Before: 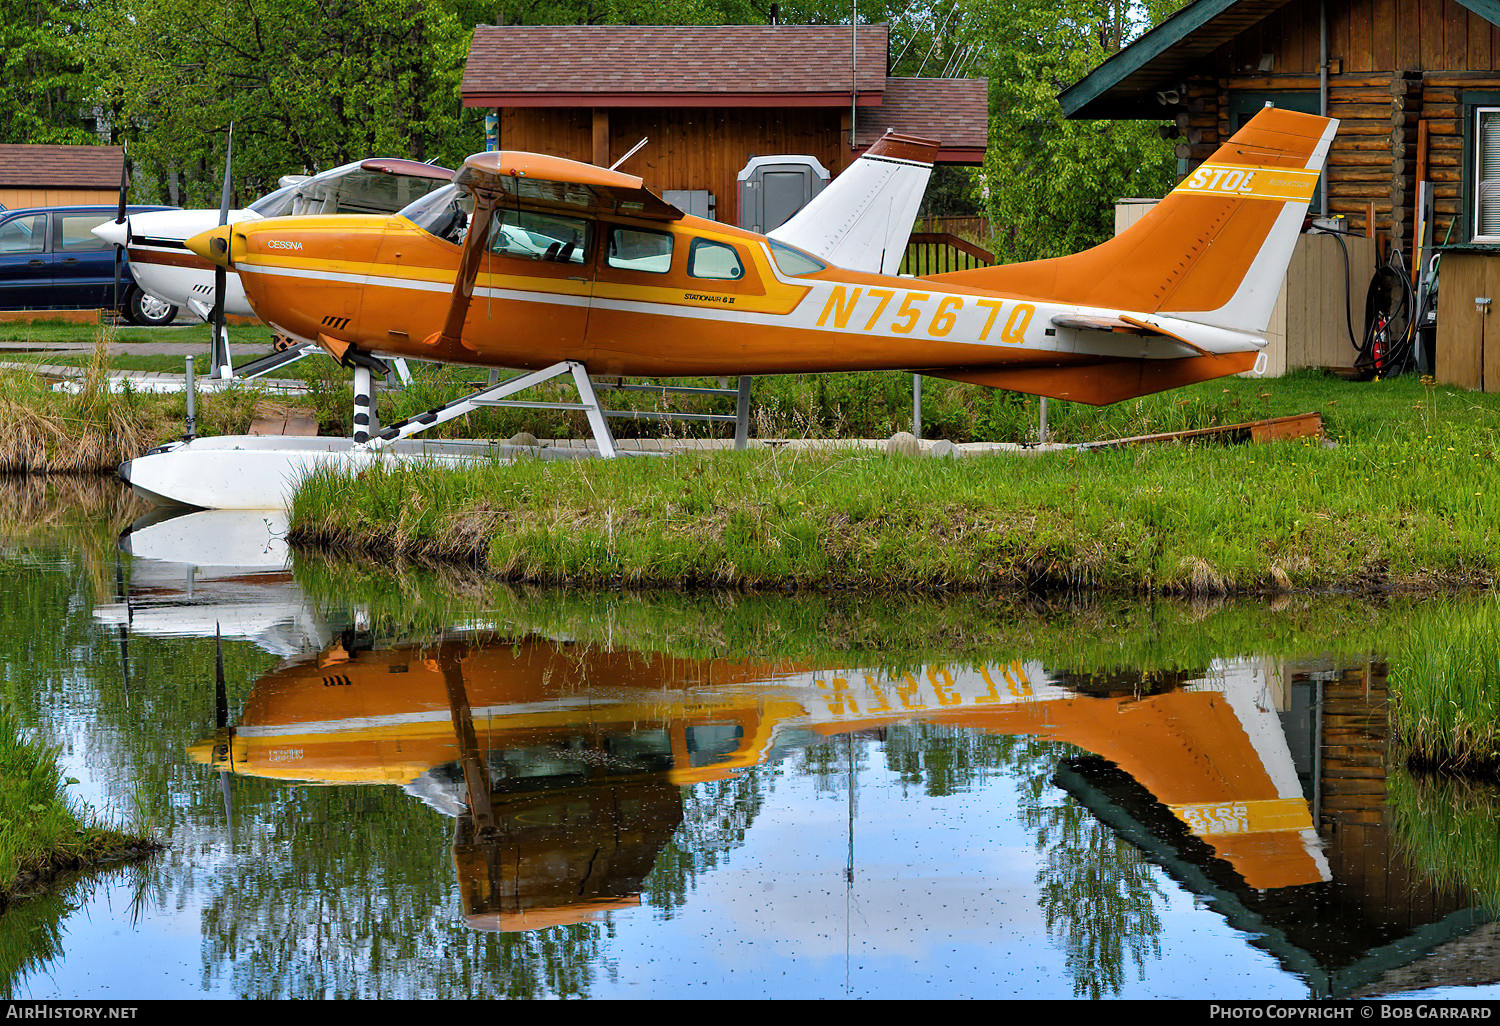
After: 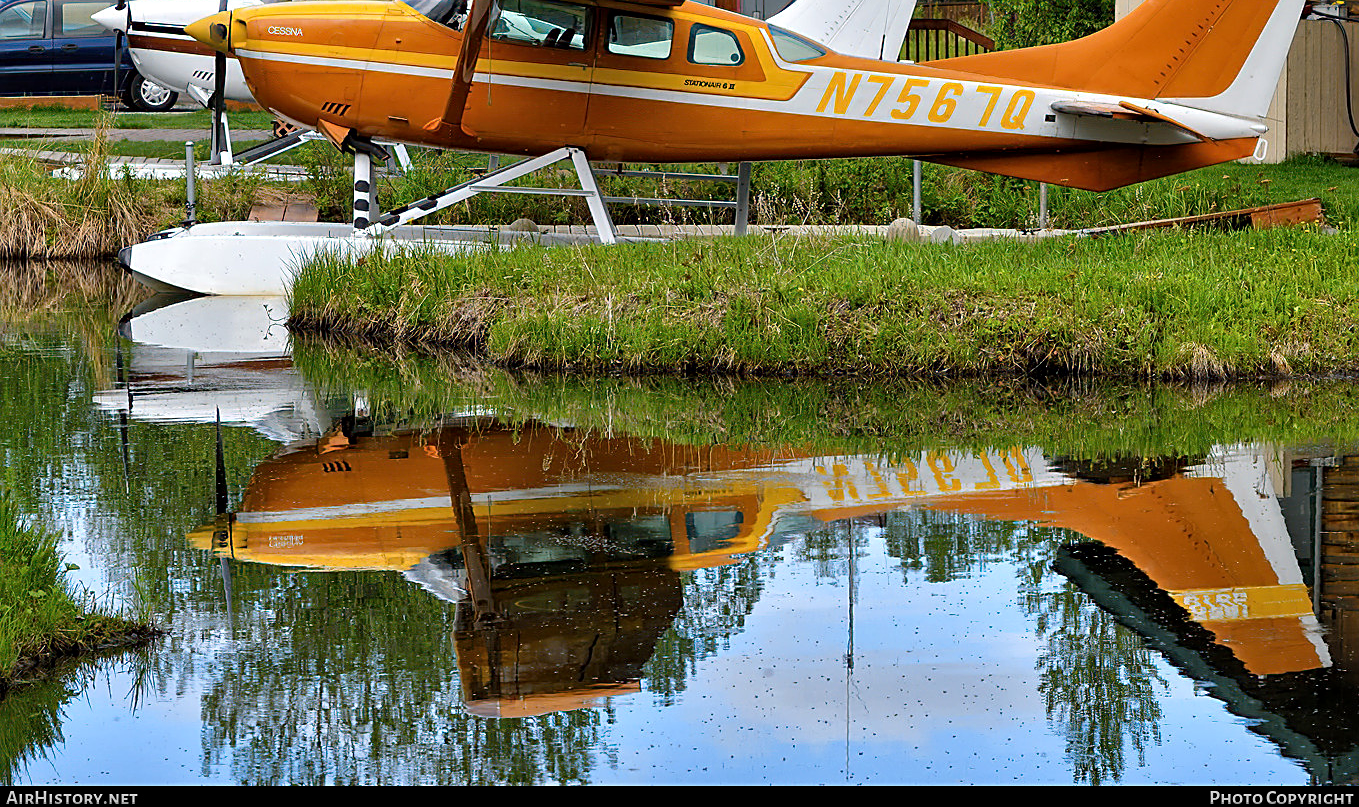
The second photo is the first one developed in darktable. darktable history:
crop: top 20.926%, right 9.367%, bottom 0.341%
sharpen: on, module defaults
local contrast: mode bilateral grid, contrast 21, coarseness 50, detail 119%, midtone range 0.2
